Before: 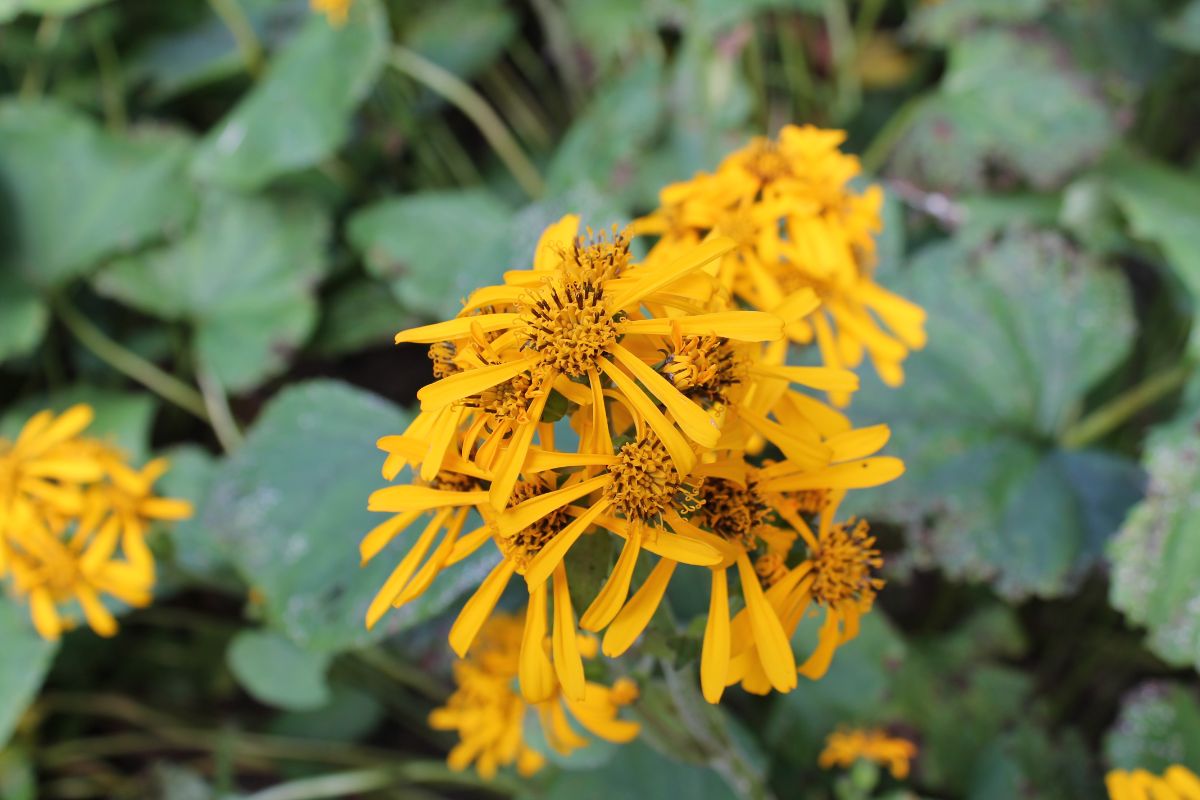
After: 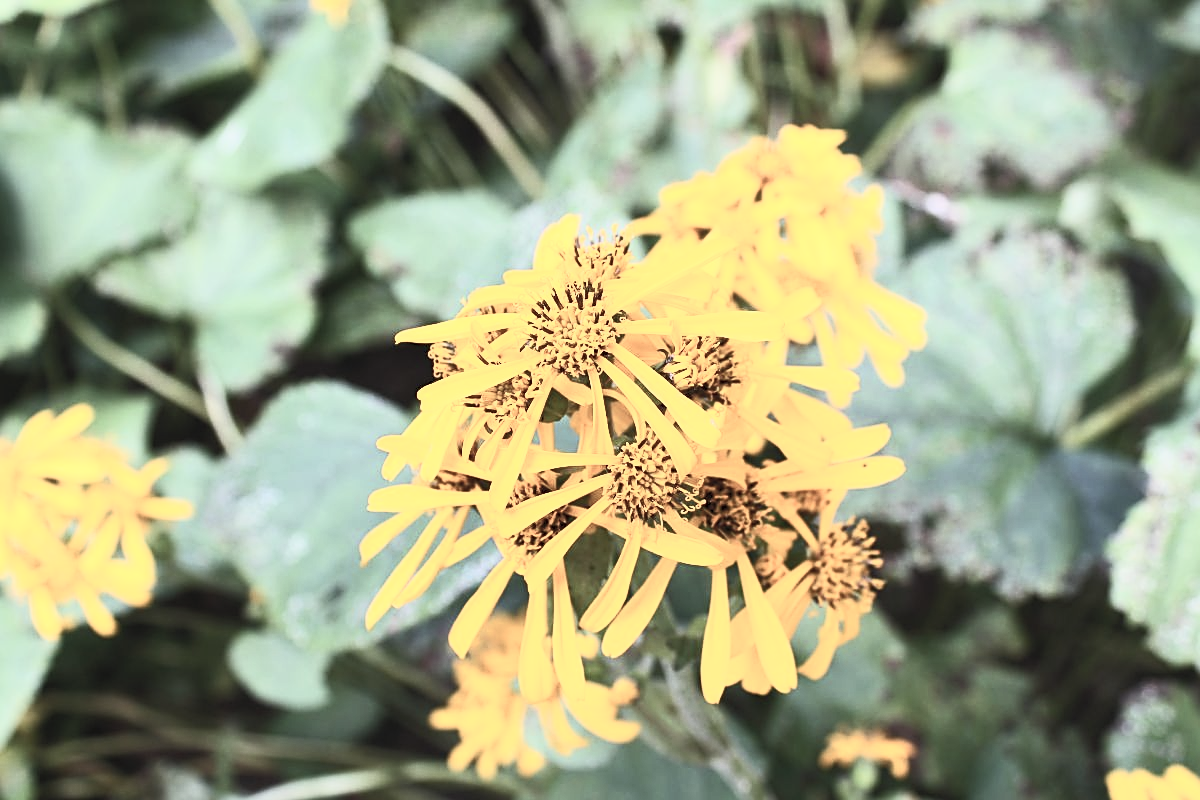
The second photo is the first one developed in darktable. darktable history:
contrast brightness saturation: contrast 0.574, brightness 0.577, saturation -0.326
sharpen: amount 0.499
